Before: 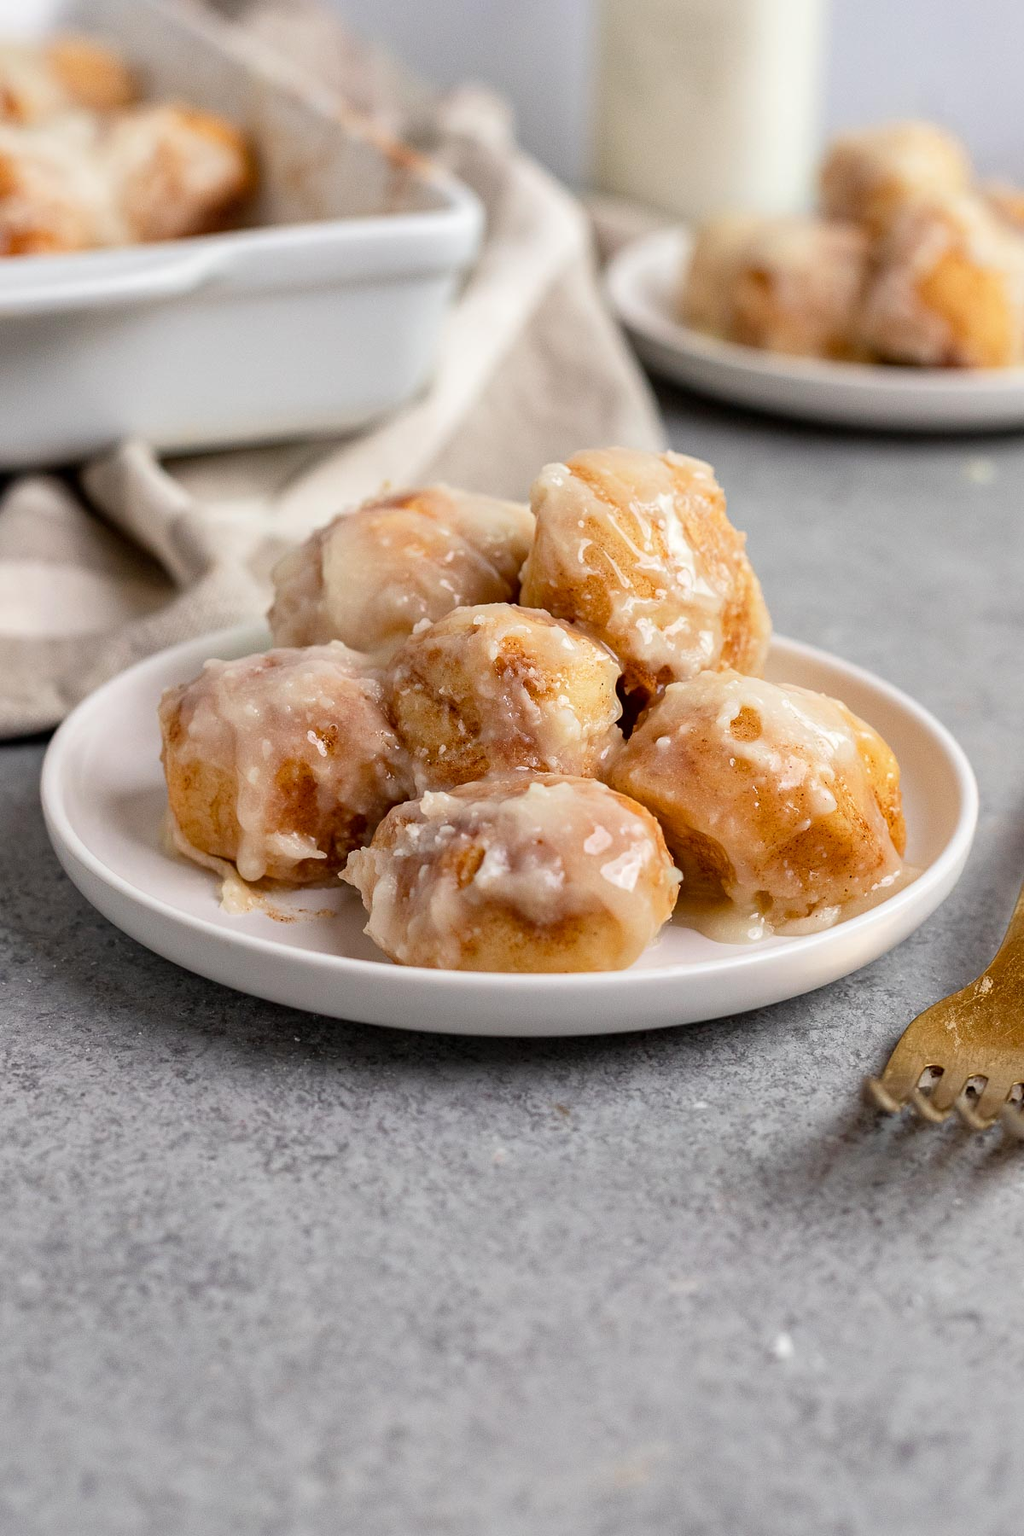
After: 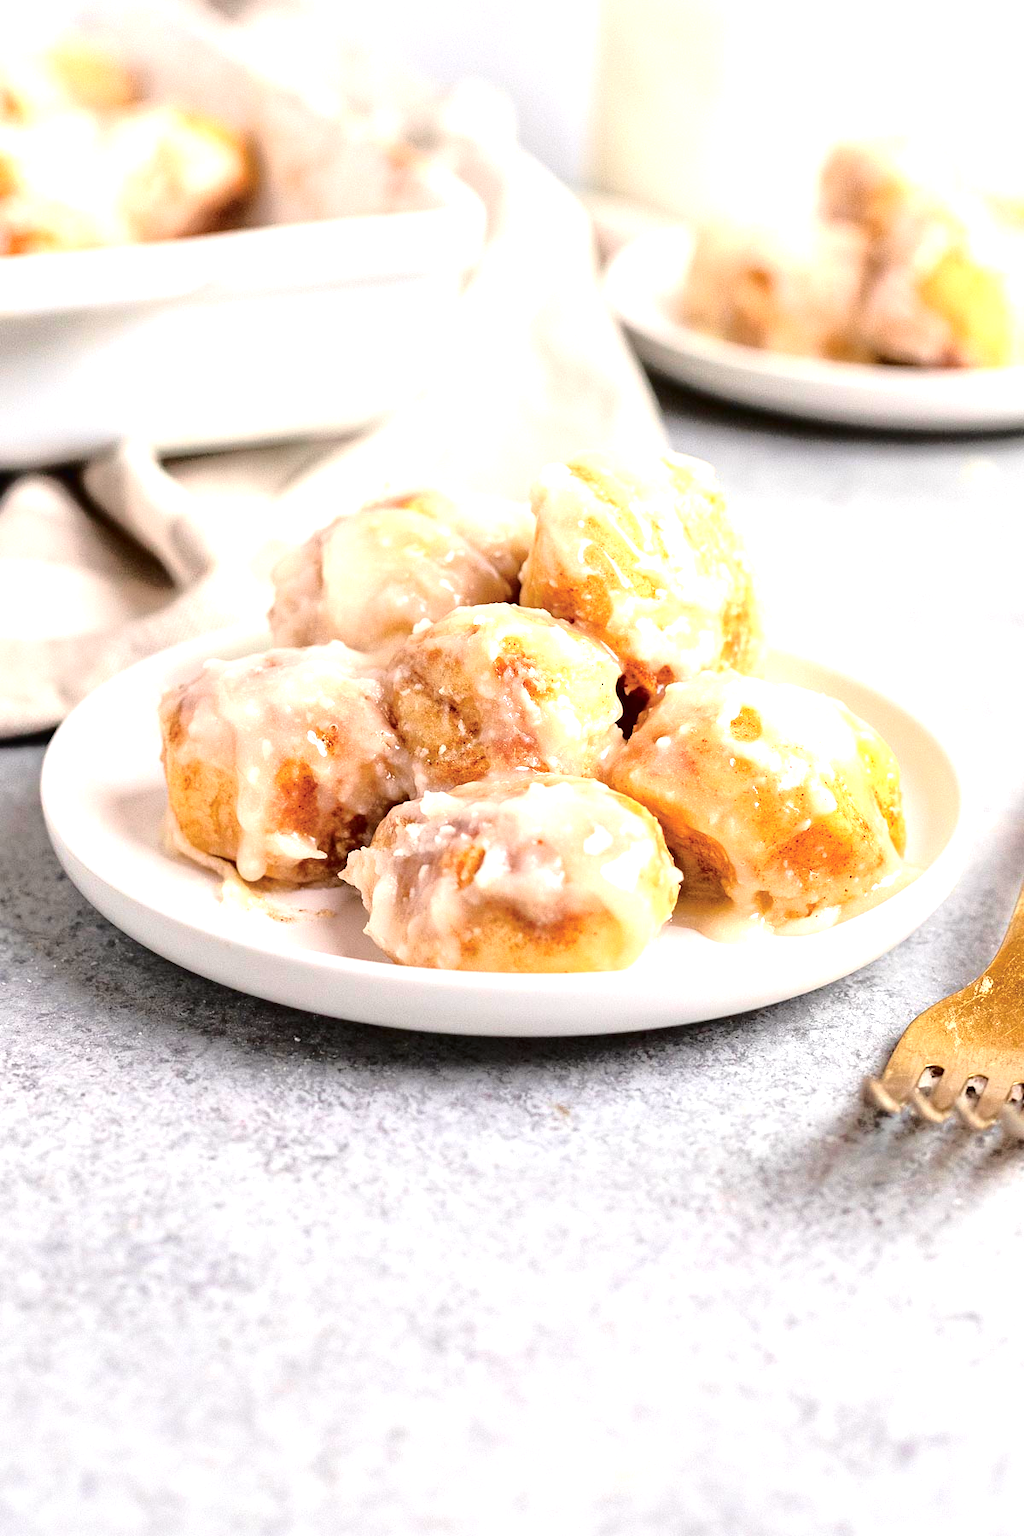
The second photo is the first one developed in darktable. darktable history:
color balance rgb: global vibrance 6.81%, saturation formula JzAzBz (2021)
exposure: black level correction 0, exposure 1.45 EV, compensate exposure bias true, compensate highlight preservation false
tone curve: curves: ch0 [(0.003, 0.015) (0.104, 0.07) (0.239, 0.201) (0.327, 0.317) (0.401, 0.443) (0.495, 0.55) (0.65, 0.68) (0.832, 0.858) (1, 0.977)]; ch1 [(0, 0) (0.161, 0.092) (0.35, 0.33) (0.379, 0.401) (0.447, 0.476) (0.495, 0.499) (0.515, 0.518) (0.55, 0.557) (0.621, 0.615) (0.718, 0.734) (1, 1)]; ch2 [(0, 0) (0.359, 0.372) (0.437, 0.437) (0.502, 0.501) (0.534, 0.537) (0.599, 0.586) (1, 1)], color space Lab, independent channels, preserve colors none
